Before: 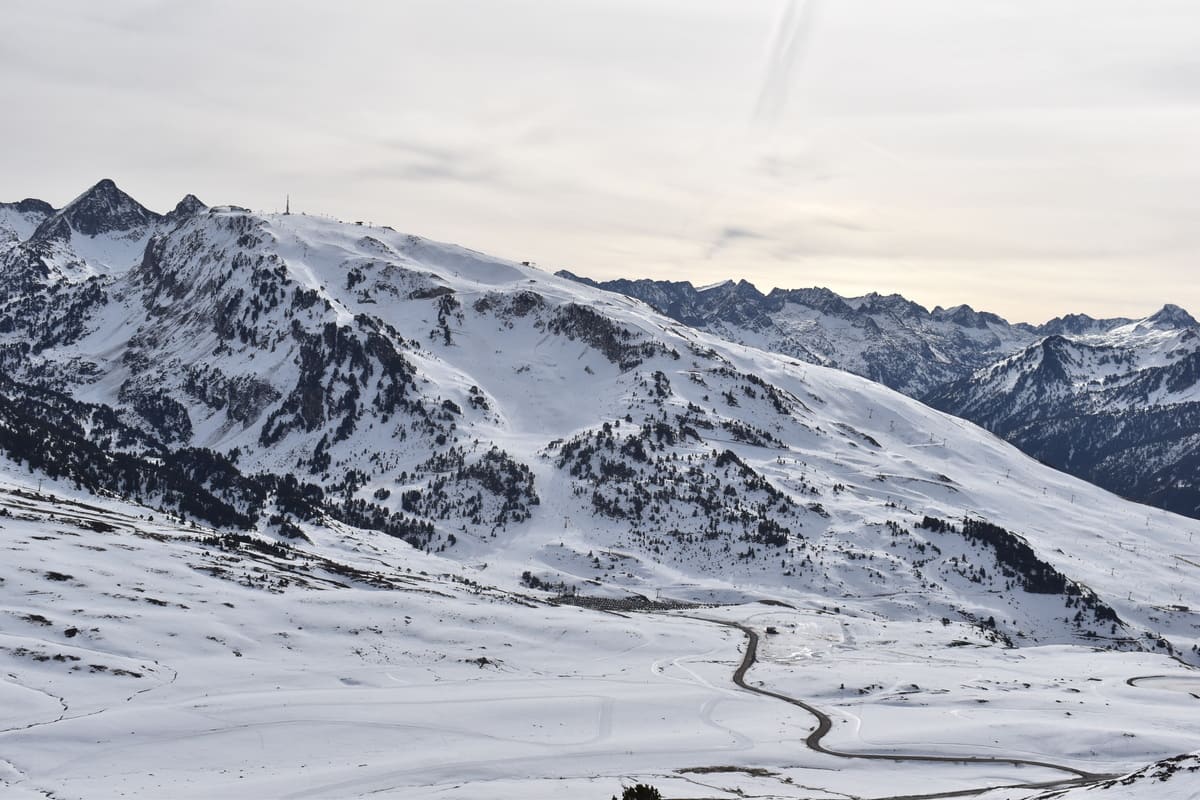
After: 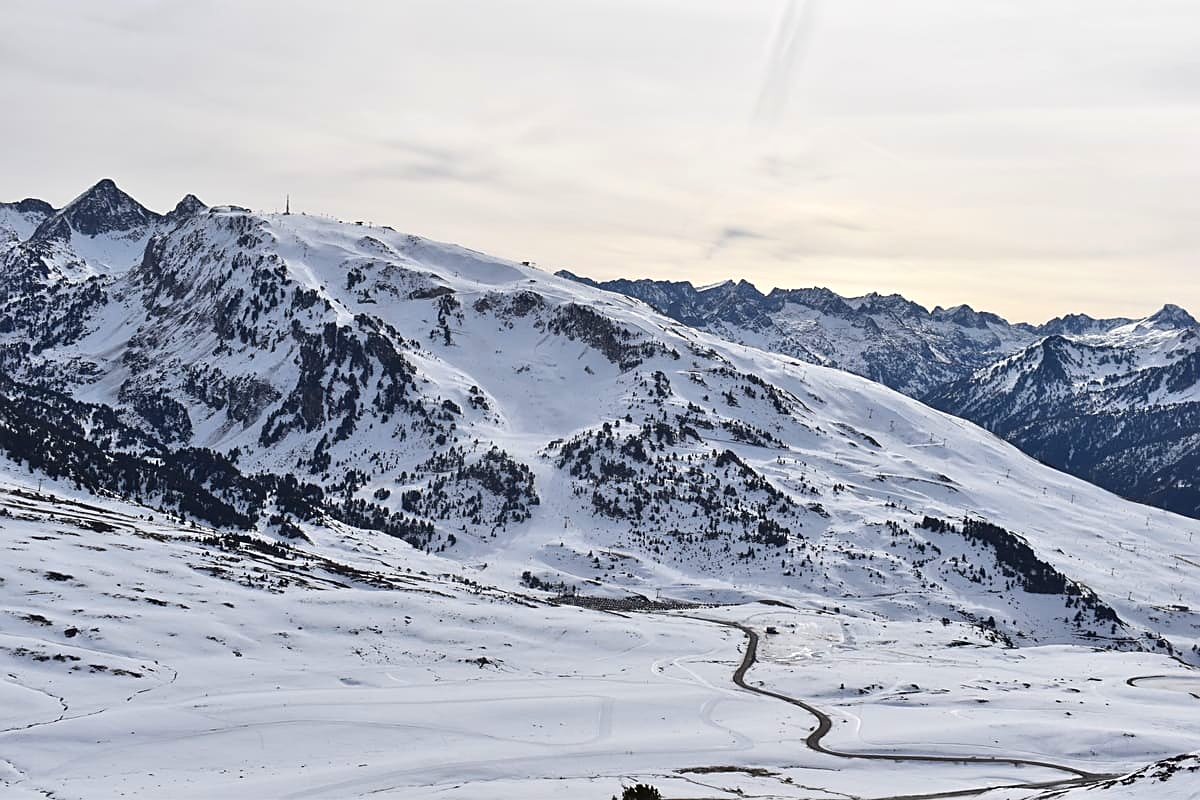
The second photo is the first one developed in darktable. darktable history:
contrast brightness saturation: contrast 0.088, saturation 0.265
sharpen: on, module defaults
